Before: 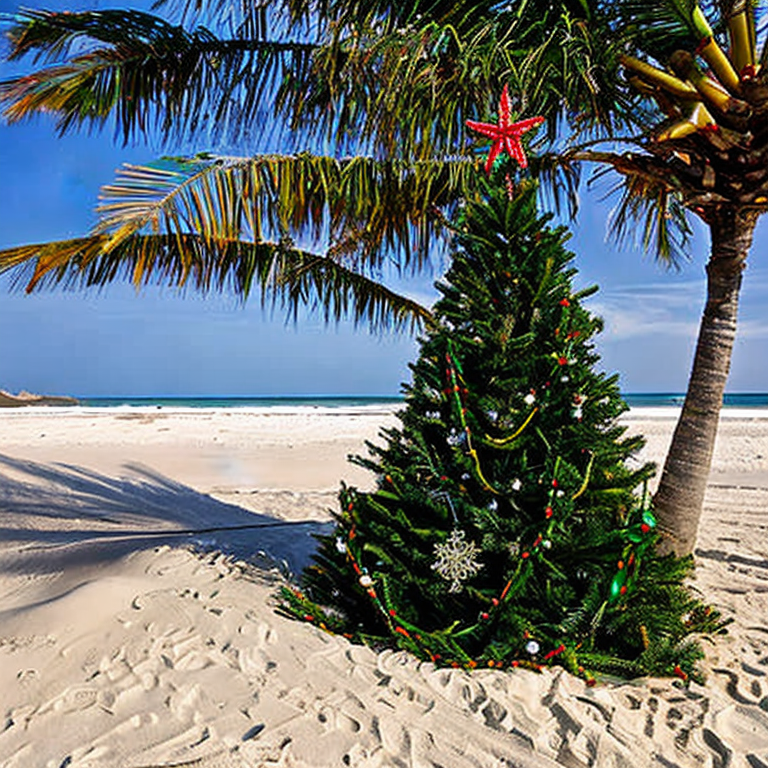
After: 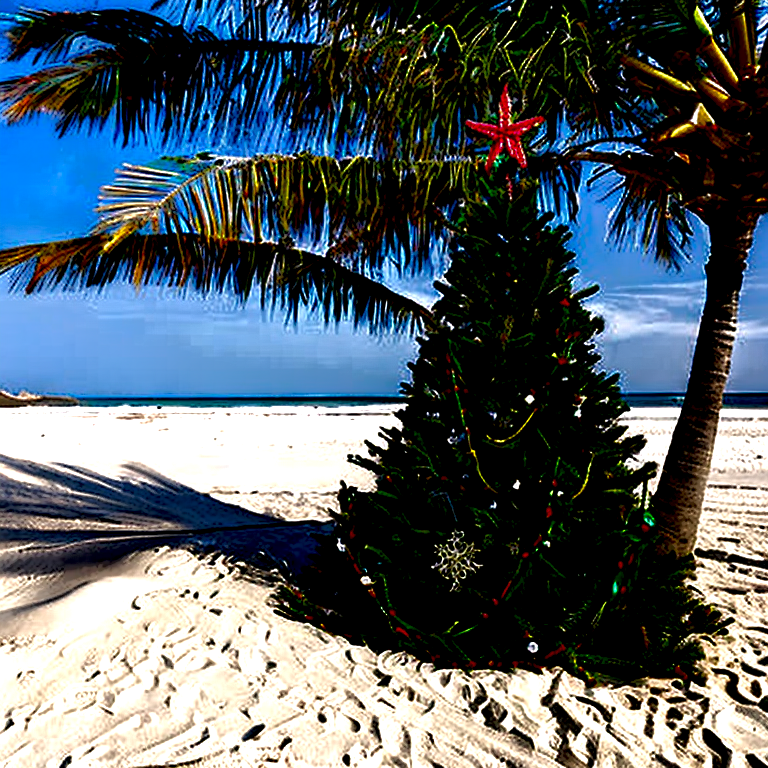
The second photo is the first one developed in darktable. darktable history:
local contrast: highlights 4%, shadows 218%, detail 164%, midtone range 0.006
exposure: black level correction 0, exposure 1.199 EV, compensate exposure bias true, compensate highlight preservation false
